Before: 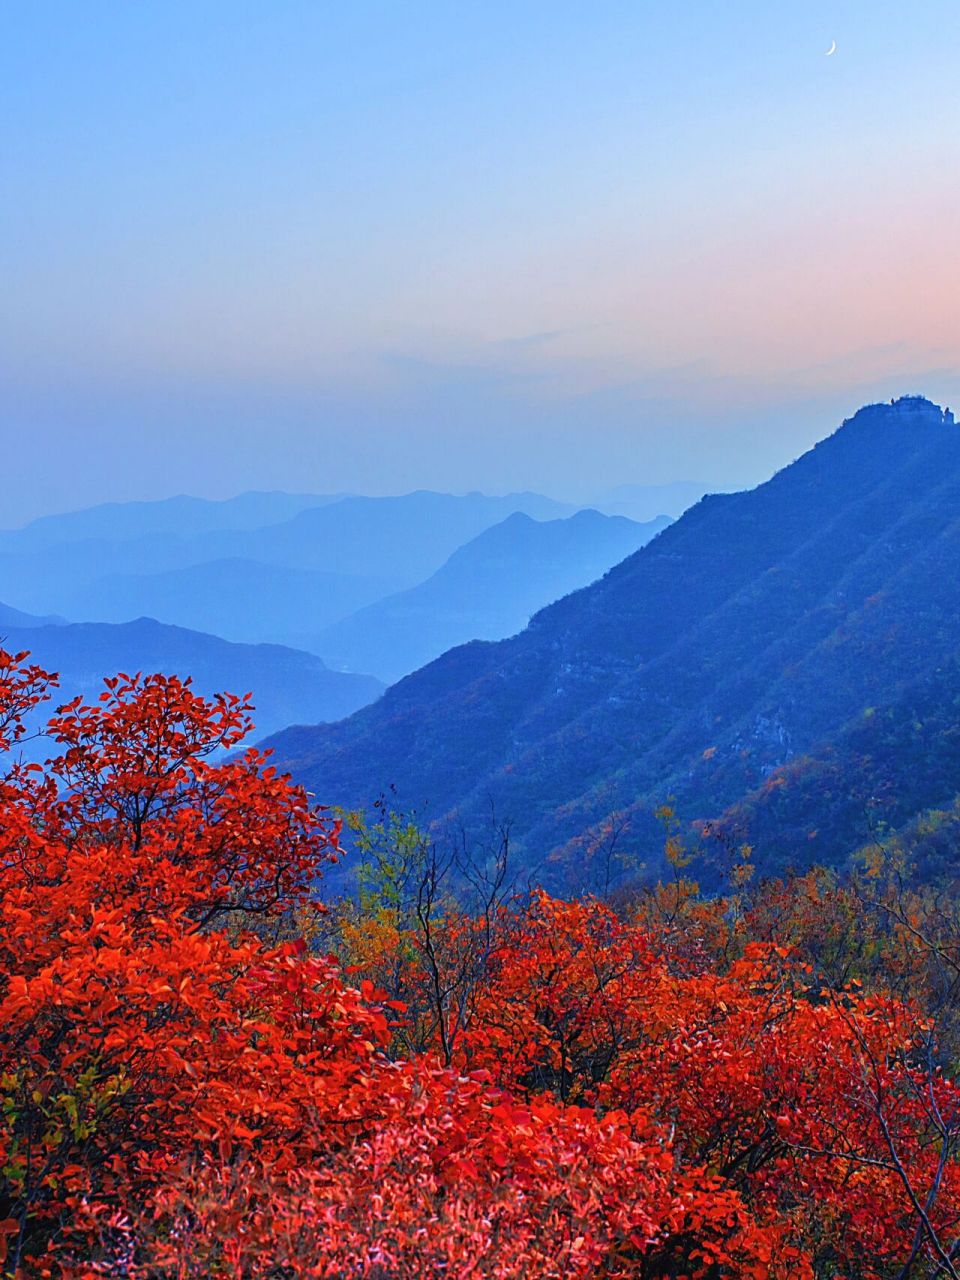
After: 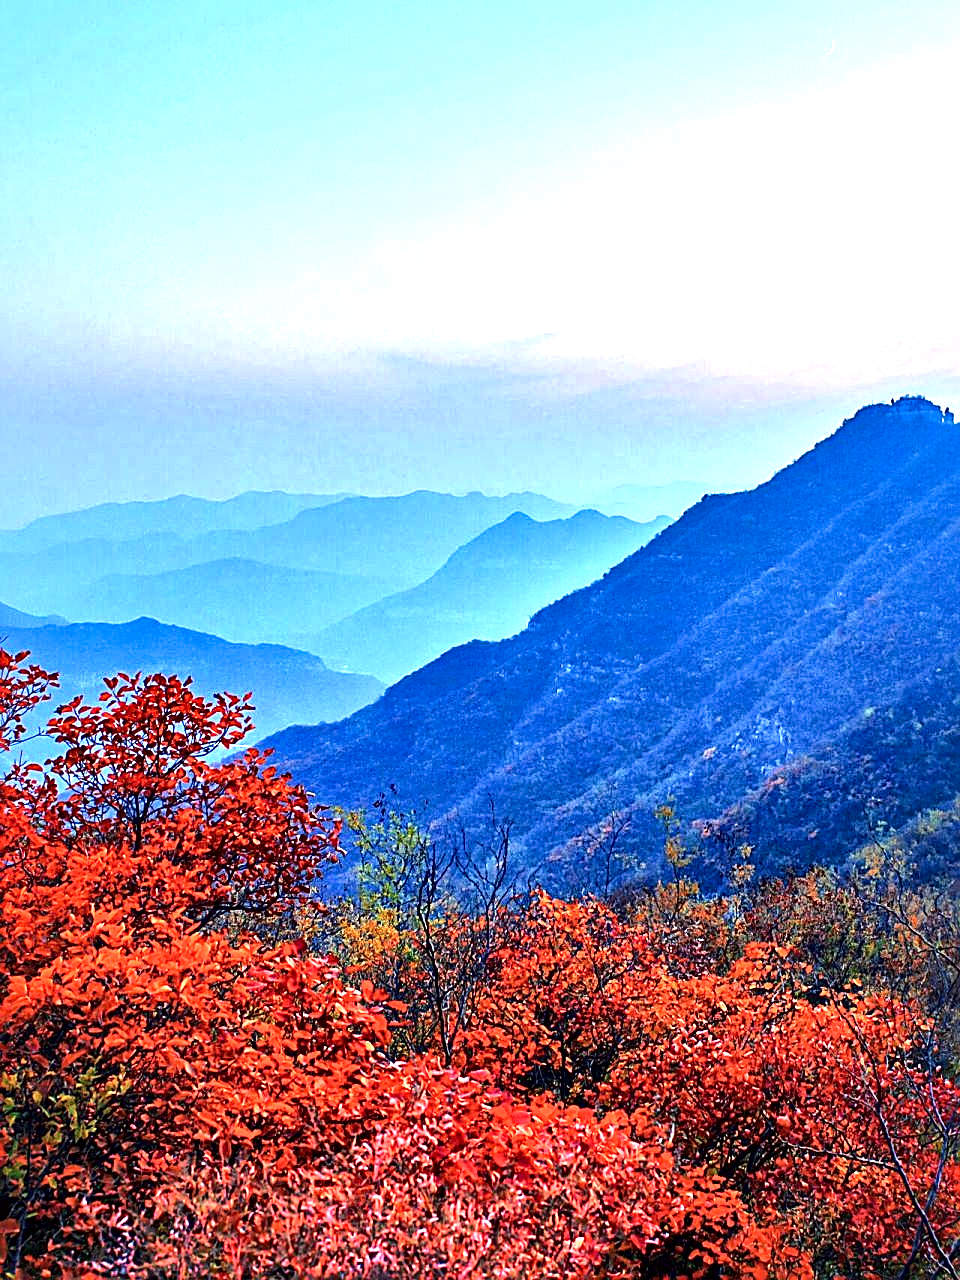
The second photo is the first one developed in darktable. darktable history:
exposure: exposure 0.641 EV, compensate exposure bias true, compensate highlight preservation false
local contrast: mode bilateral grid, contrast 45, coarseness 69, detail 213%, midtone range 0.2
sharpen: on, module defaults
tone equalizer: -8 EV -0.384 EV, -7 EV -0.412 EV, -6 EV -0.34 EV, -5 EV -0.191 EV, -3 EV 0.225 EV, -2 EV 0.304 EV, -1 EV 0.396 EV, +0 EV 0.432 EV, edges refinement/feathering 500, mask exposure compensation -1.57 EV, preserve details no
haze removal: compatibility mode true, adaptive false
